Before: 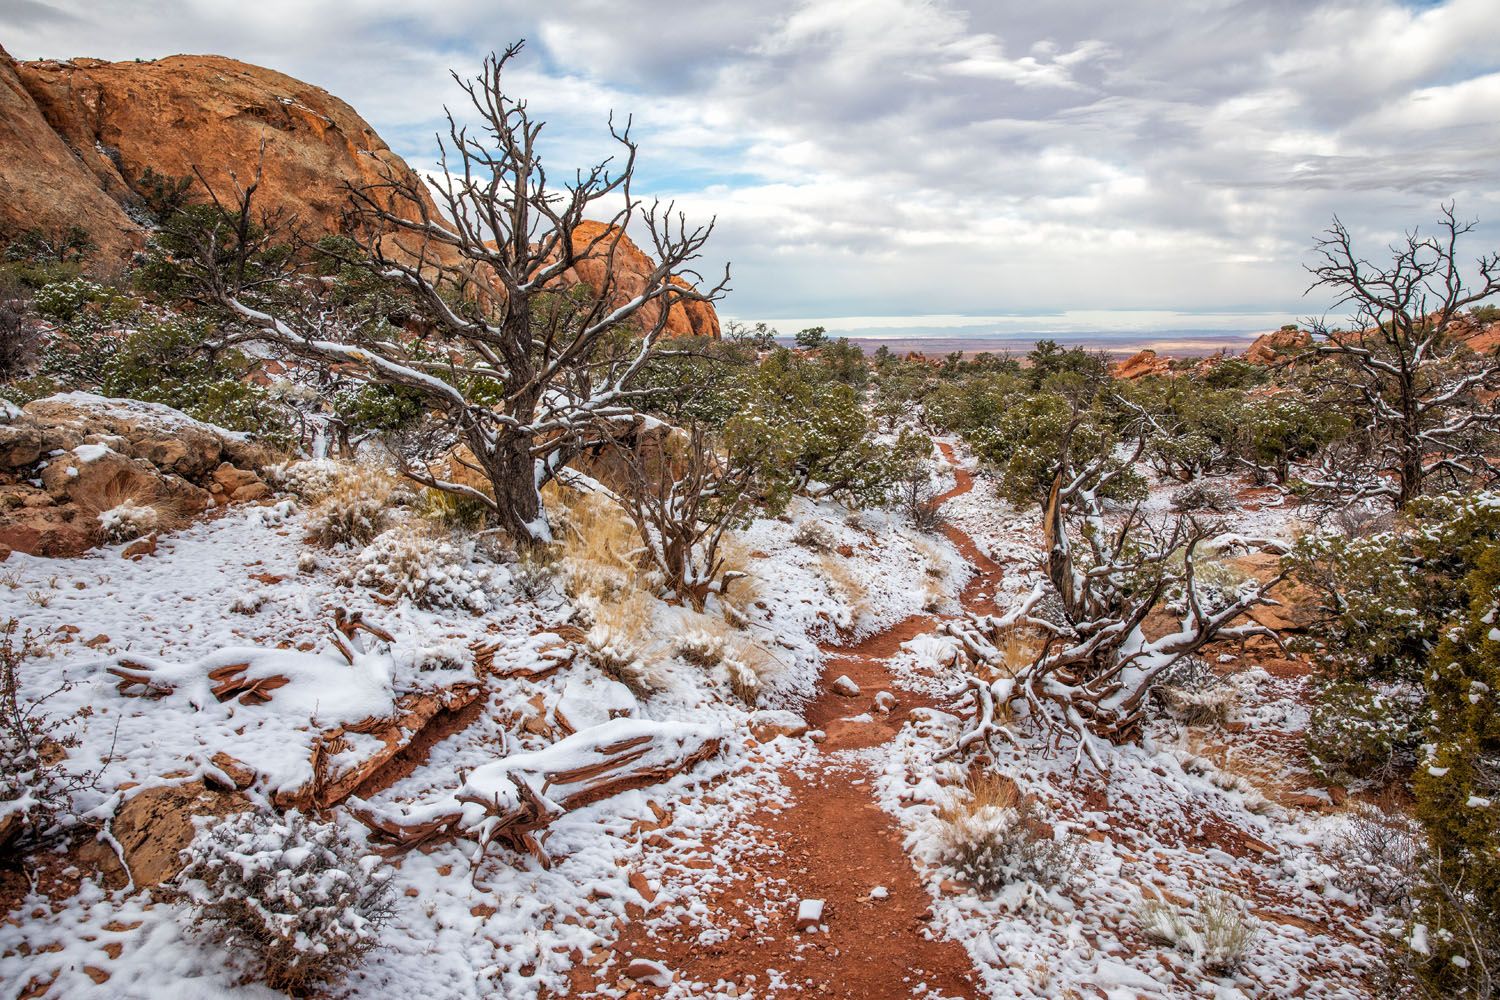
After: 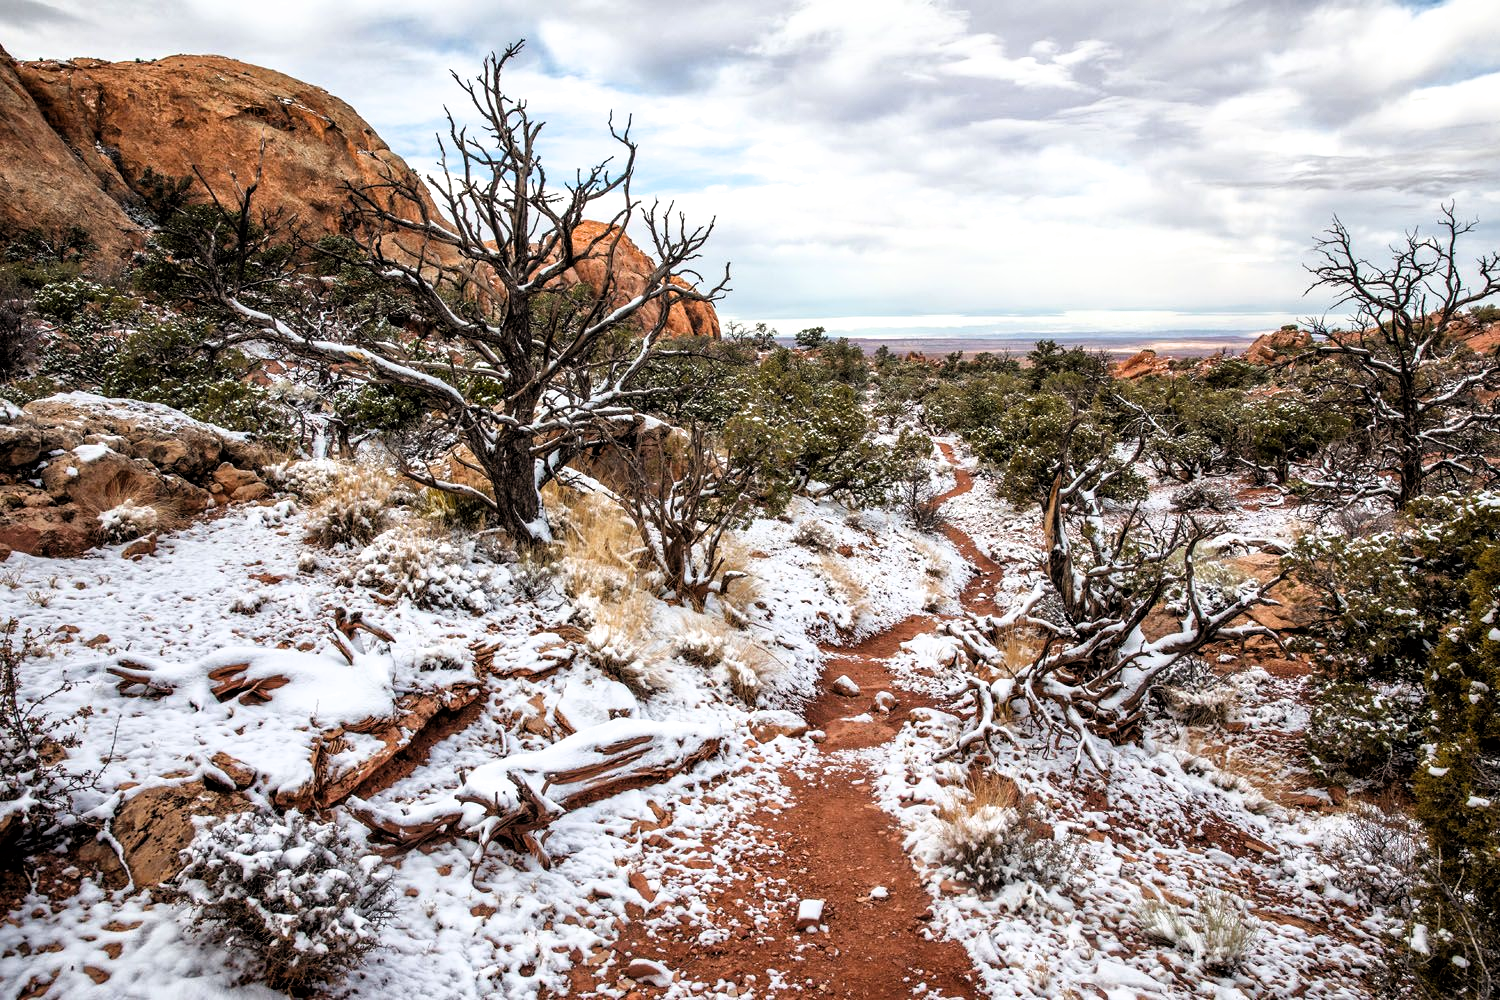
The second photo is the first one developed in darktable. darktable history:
filmic rgb: black relative exposure -8.24 EV, white relative exposure 2.2 EV, target white luminance 99.852%, hardness 7.04, latitude 75.62%, contrast 1.323, highlights saturation mix -2.59%, shadows ↔ highlights balance 30.35%, color science v6 (2022)
